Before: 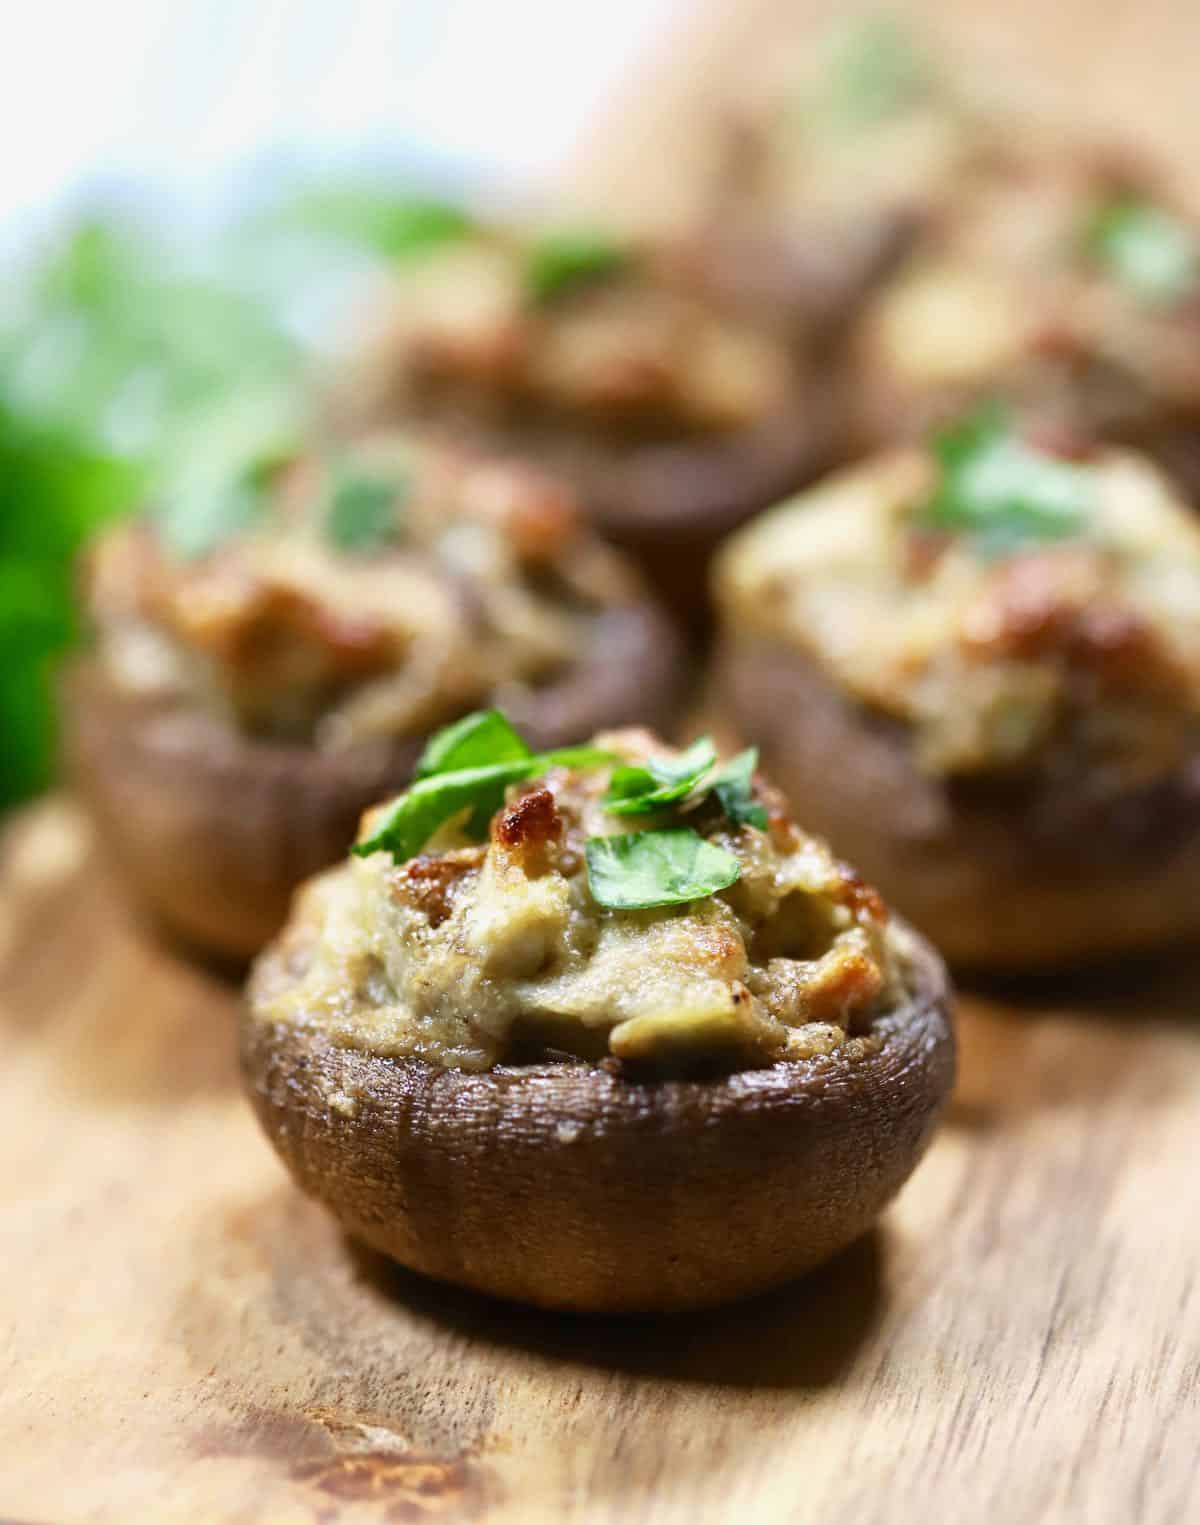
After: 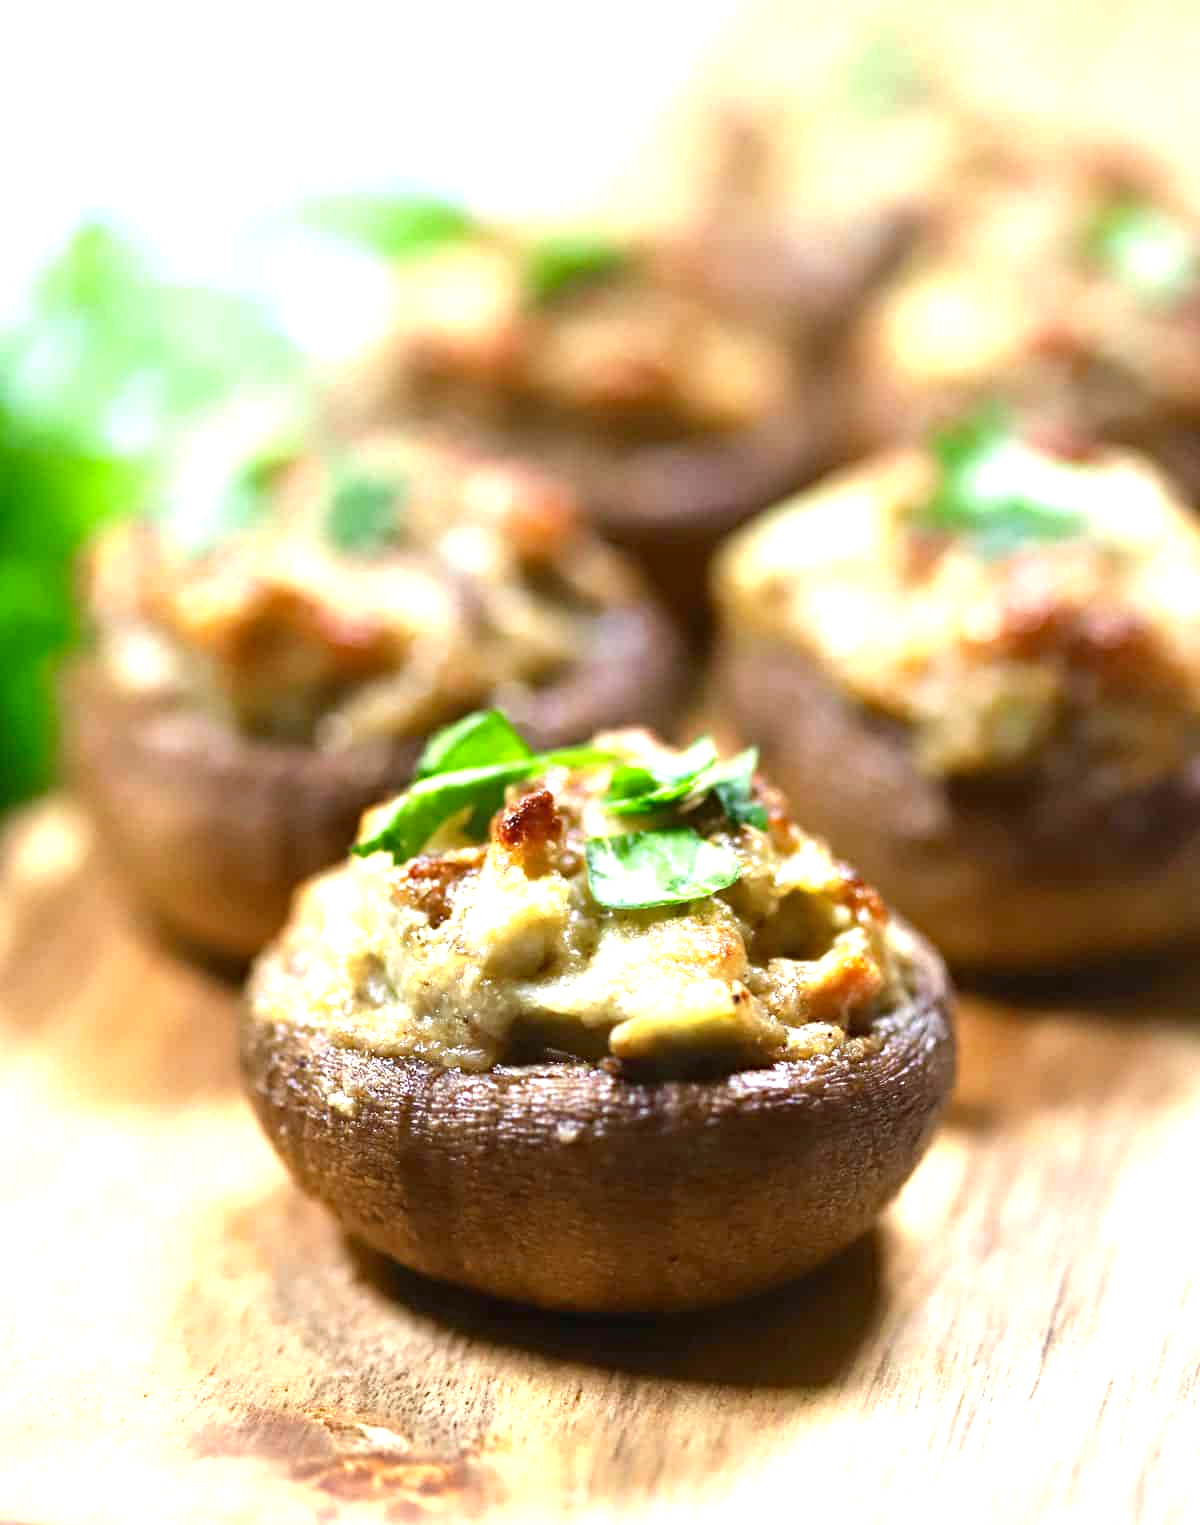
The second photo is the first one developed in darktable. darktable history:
exposure: black level correction 0, exposure 0.95 EV, compensate exposure bias true, compensate highlight preservation false
haze removal: compatibility mode true, adaptive false
